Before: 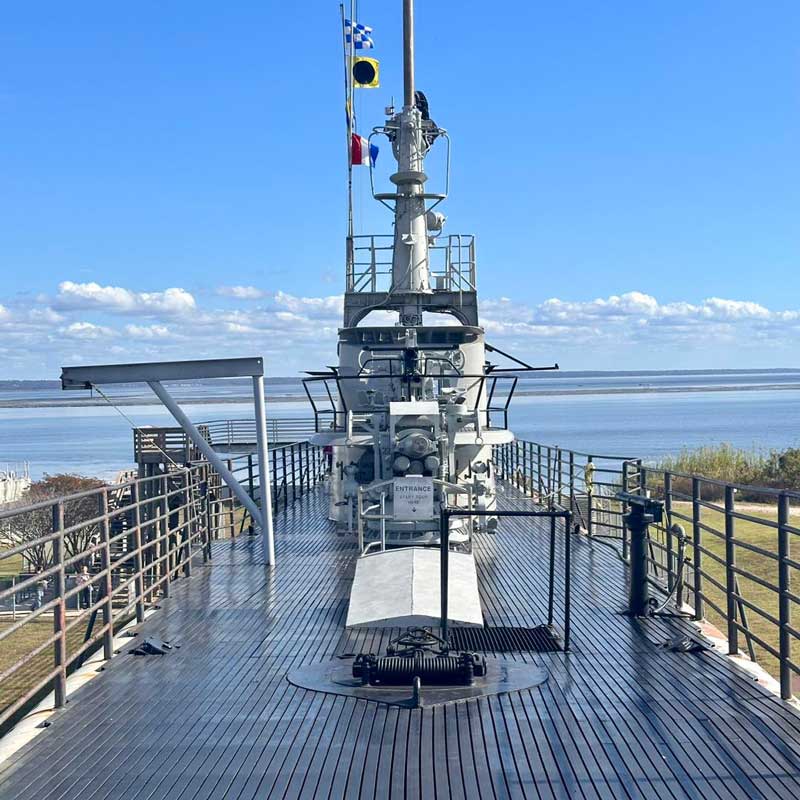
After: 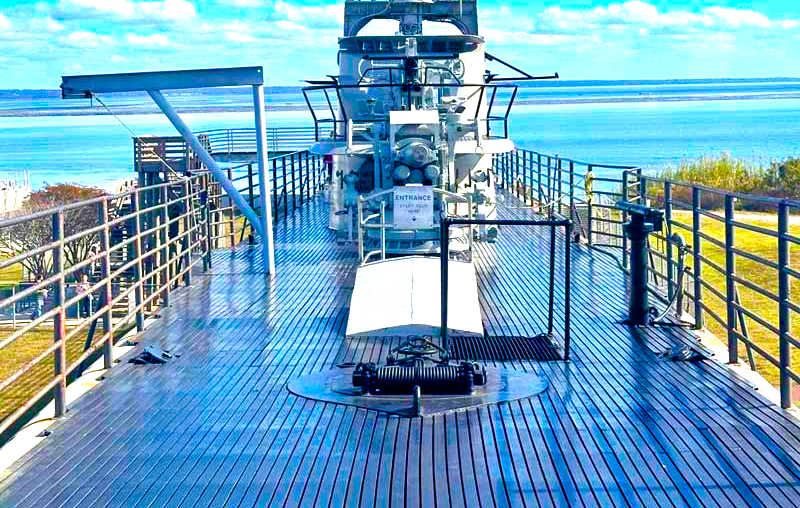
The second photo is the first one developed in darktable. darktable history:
color balance rgb: linear chroma grading › global chroma 25%, perceptual saturation grading › global saturation 40%, perceptual saturation grading › highlights -50%, perceptual saturation grading › shadows 30%, perceptual brilliance grading › global brilliance 25%, global vibrance 60%
crop and rotate: top 36.435%
